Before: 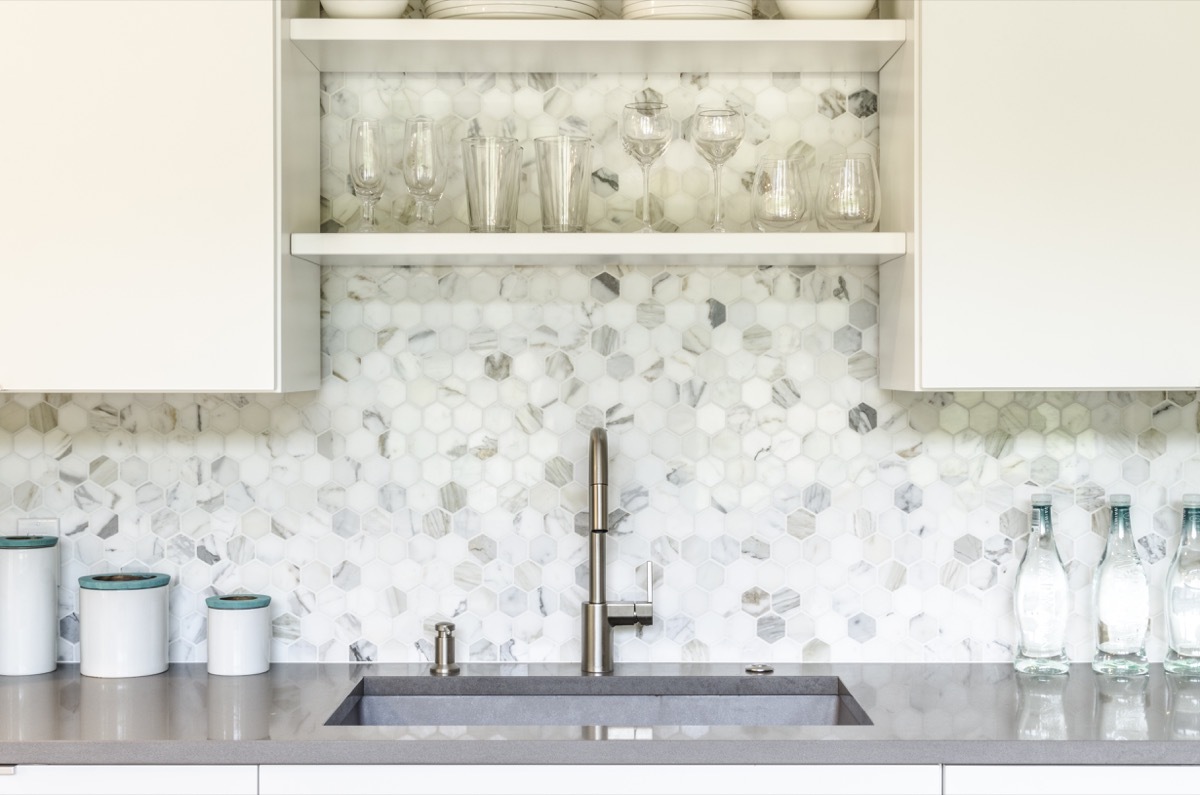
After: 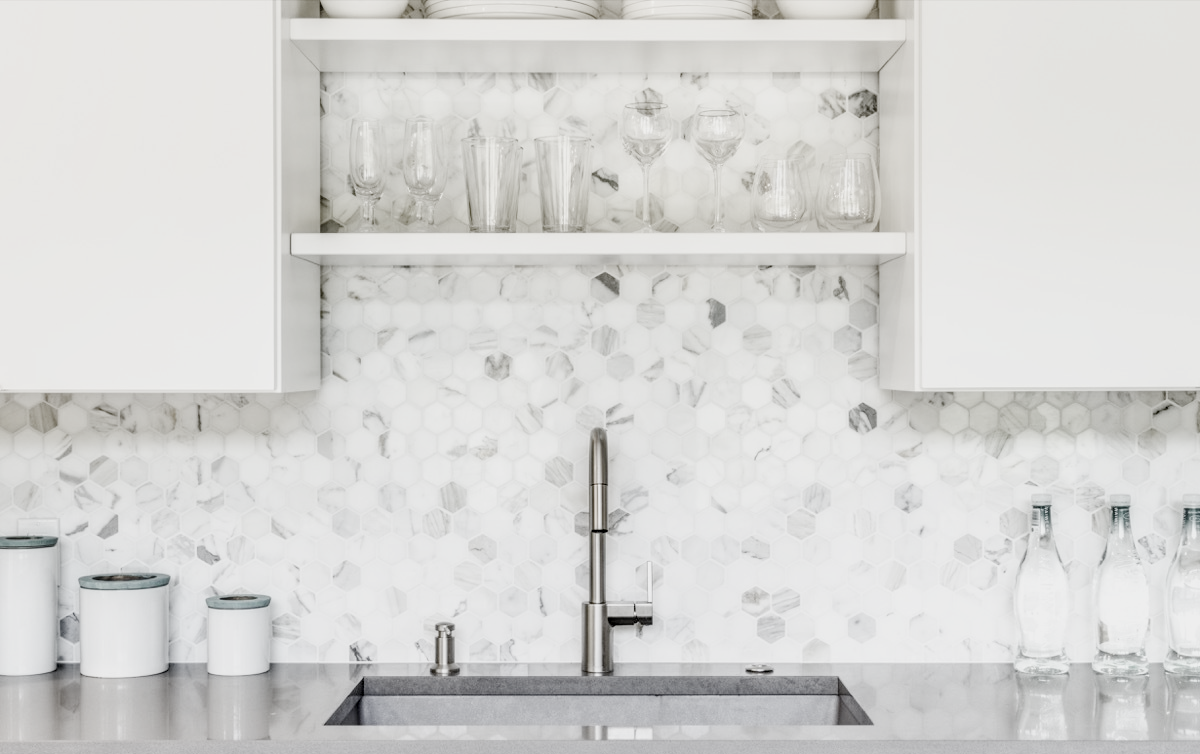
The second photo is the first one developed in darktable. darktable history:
local contrast: detail 130%
crop and rotate: top 0%, bottom 5.097%
color balance rgb: perceptual saturation grading › global saturation 25%, perceptual saturation grading › highlights -50%, perceptual saturation grading › shadows 30%, perceptual brilliance grading › global brilliance 12%, global vibrance 20%
exposure: exposure 0.6 EV, compensate highlight preservation false
haze removal: compatibility mode true, adaptive false
filmic rgb: black relative exposure -6.82 EV, white relative exposure 5.89 EV, hardness 2.71
contrast equalizer: y [[0.5 ×6], [0.5 ×6], [0.5 ×6], [0 ×6], [0, 0, 0, 0.581, 0.011, 0]]
color zones: curves: ch1 [(0, 0.153) (0.143, 0.15) (0.286, 0.151) (0.429, 0.152) (0.571, 0.152) (0.714, 0.151) (0.857, 0.151) (1, 0.153)]
